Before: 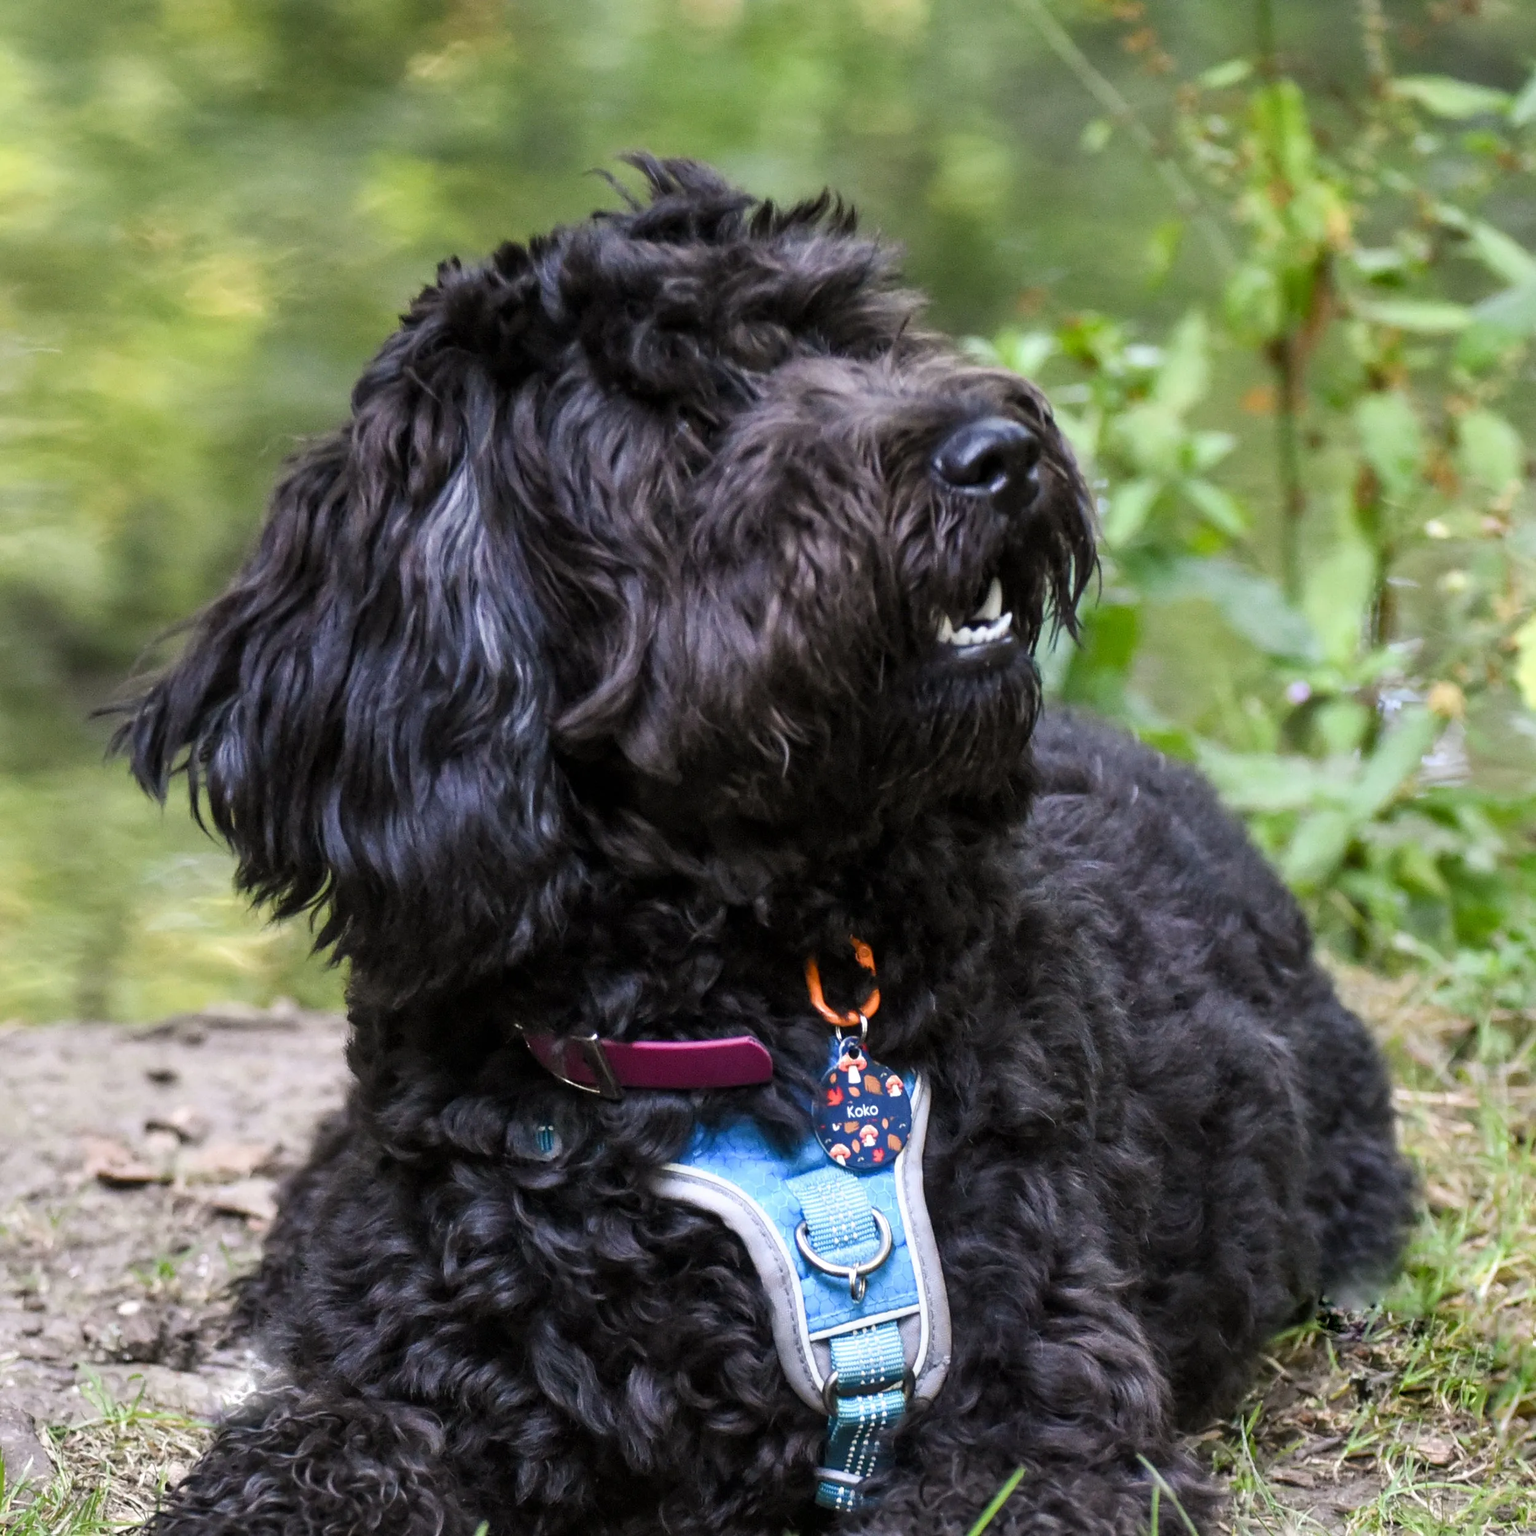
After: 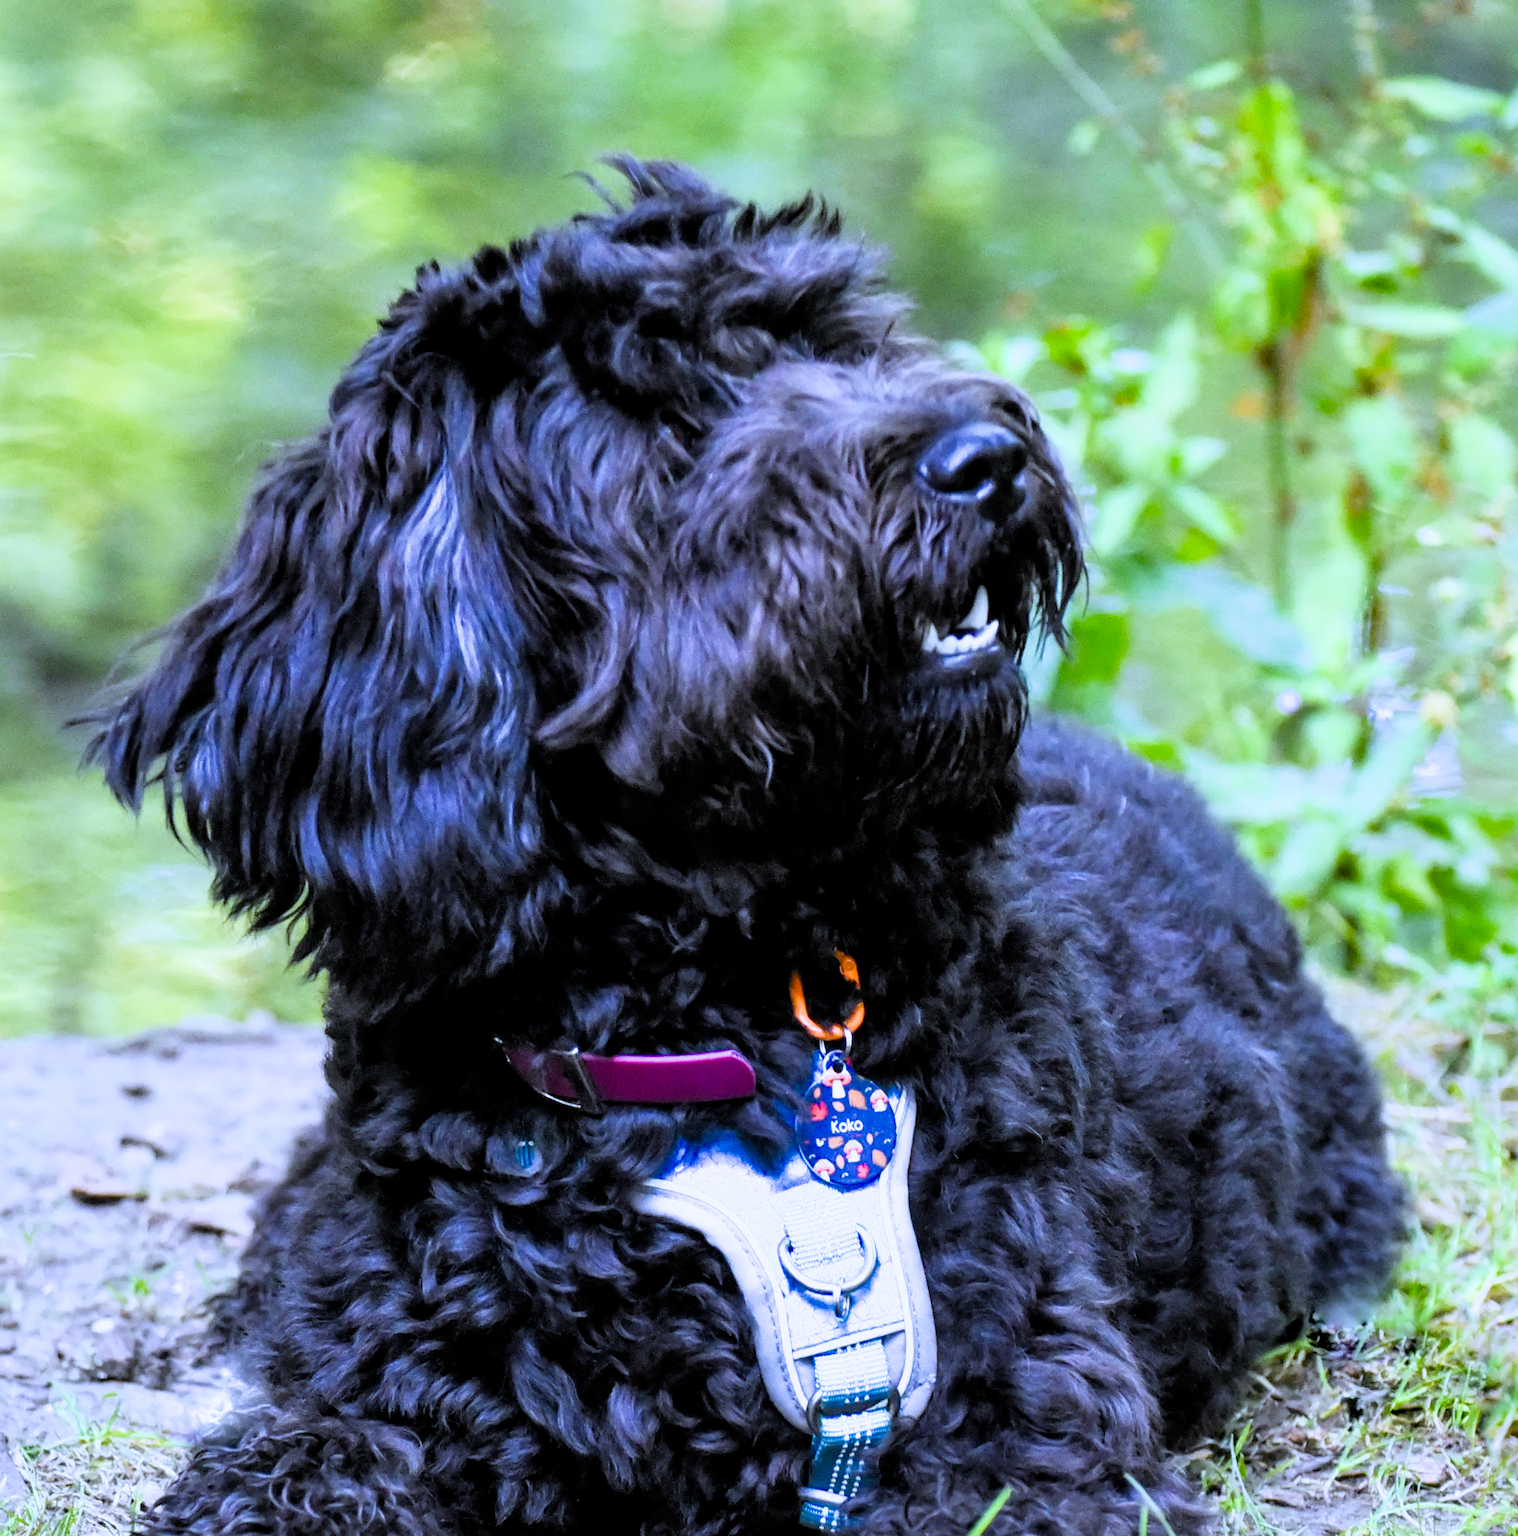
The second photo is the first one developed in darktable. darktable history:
exposure: black level correction 0, exposure 1 EV, compensate exposure bias true, compensate highlight preservation false
crop and rotate: left 1.774%, right 0.633%, bottom 1.28%
white balance: red 0.871, blue 1.249
filmic rgb: black relative exposure -7.75 EV, white relative exposure 4.4 EV, threshold 3 EV, target black luminance 0%, hardness 3.76, latitude 50.51%, contrast 1.074, highlights saturation mix 10%, shadows ↔ highlights balance -0.22%, color science v4 (2020), enable highlight reconstruction true
